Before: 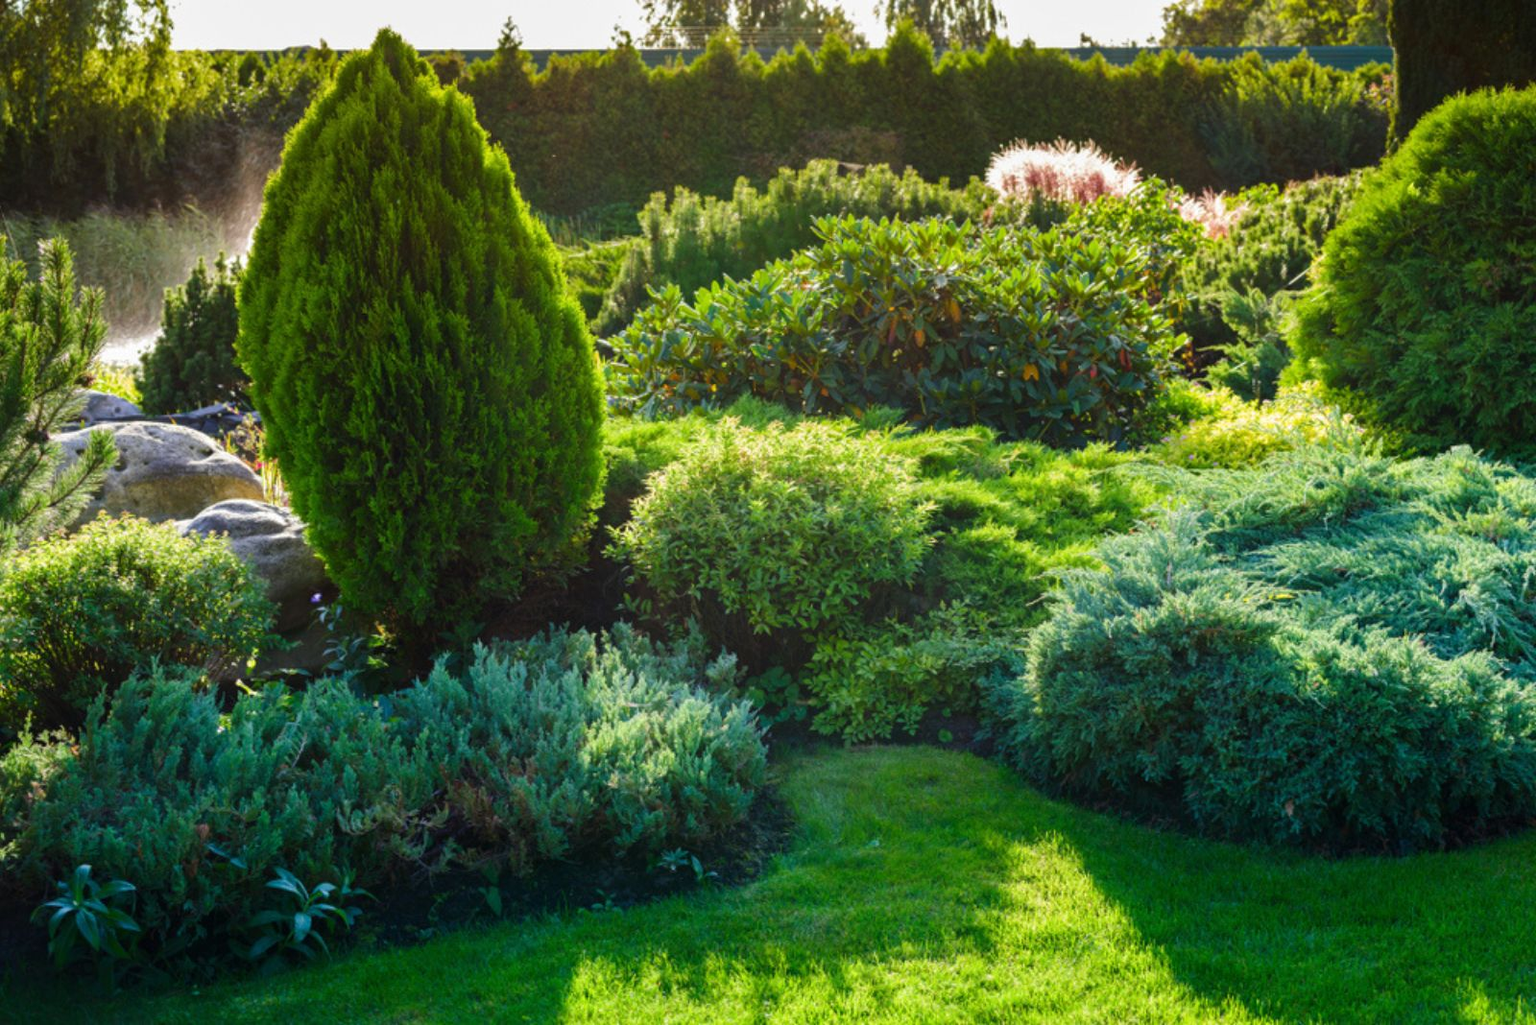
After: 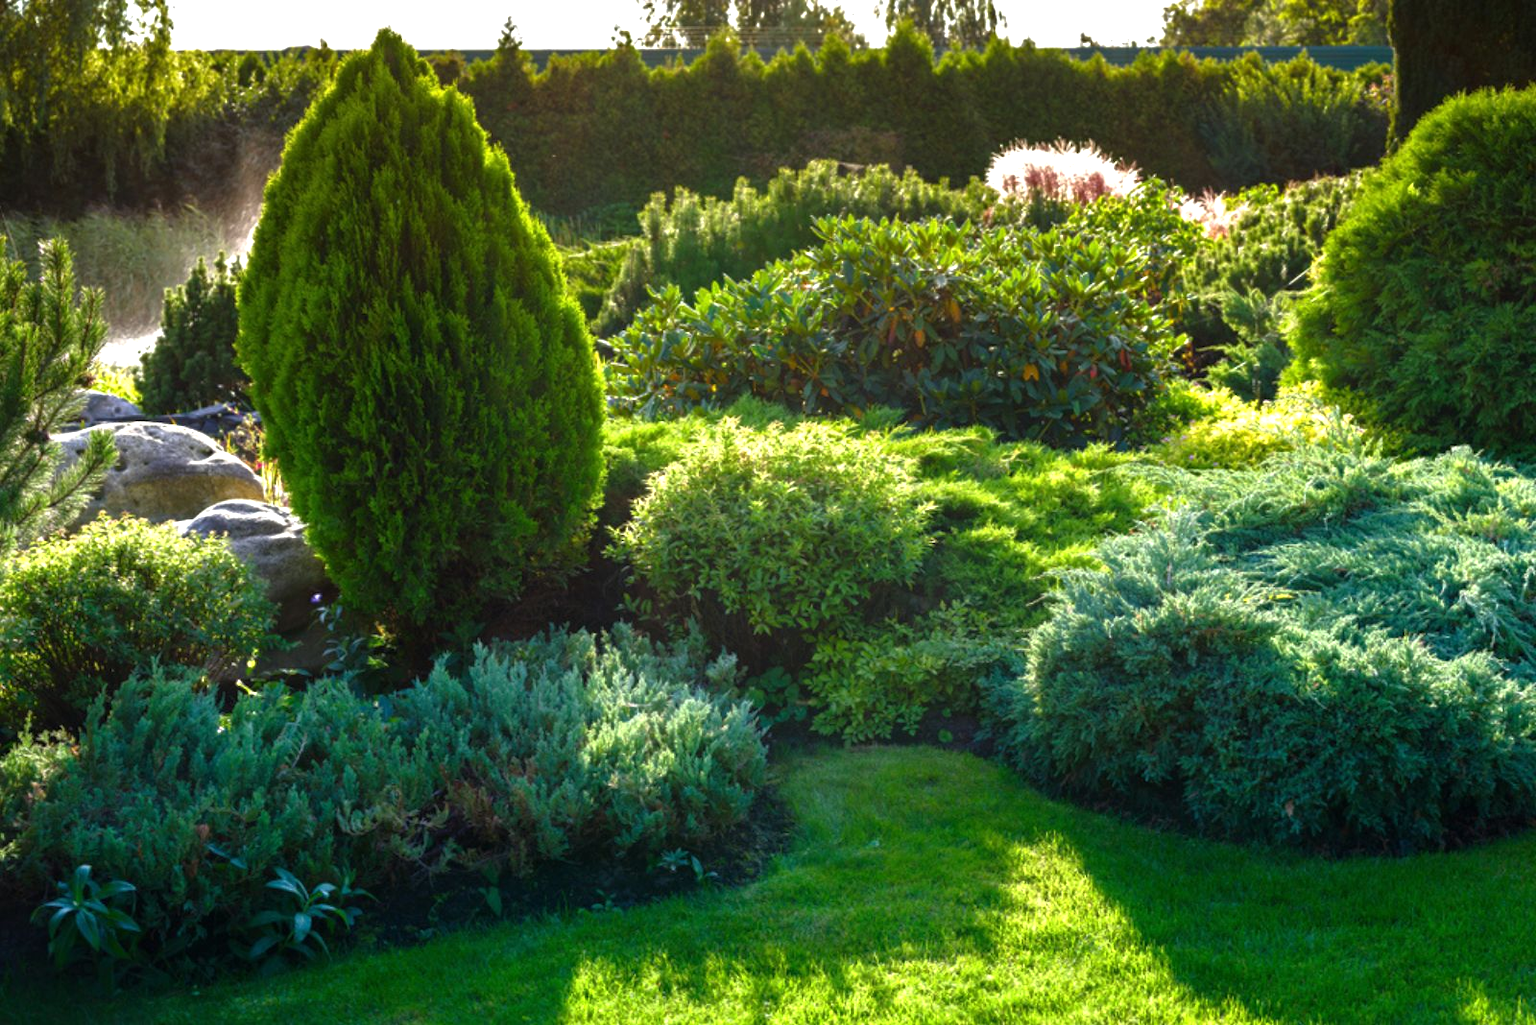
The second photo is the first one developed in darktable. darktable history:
tone equalizer: -8 EV 0.001 EV, -7 EV -0.001 EV, -6 EV 0.005 EV, -5 EV -0.047 EV, -4 EV -0.102 EV, -3 EV -0.172 EV, -2 EV 0.223 EV, -1 EV 0.721 EV, +0 EV 0.497 EV, edges refinement/feathering 500, mask exposure compensation -1.57 EV, preserve details no
